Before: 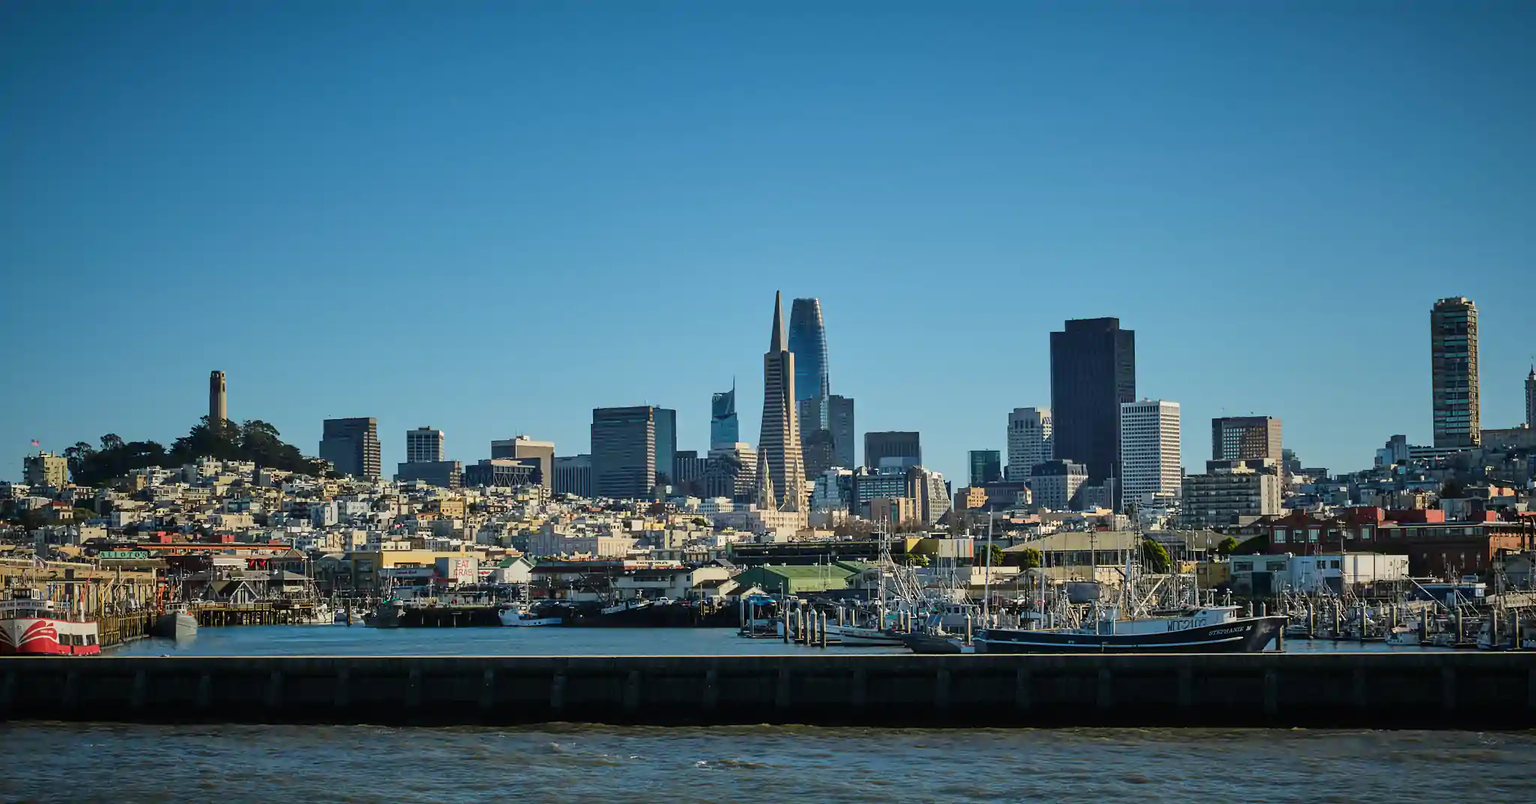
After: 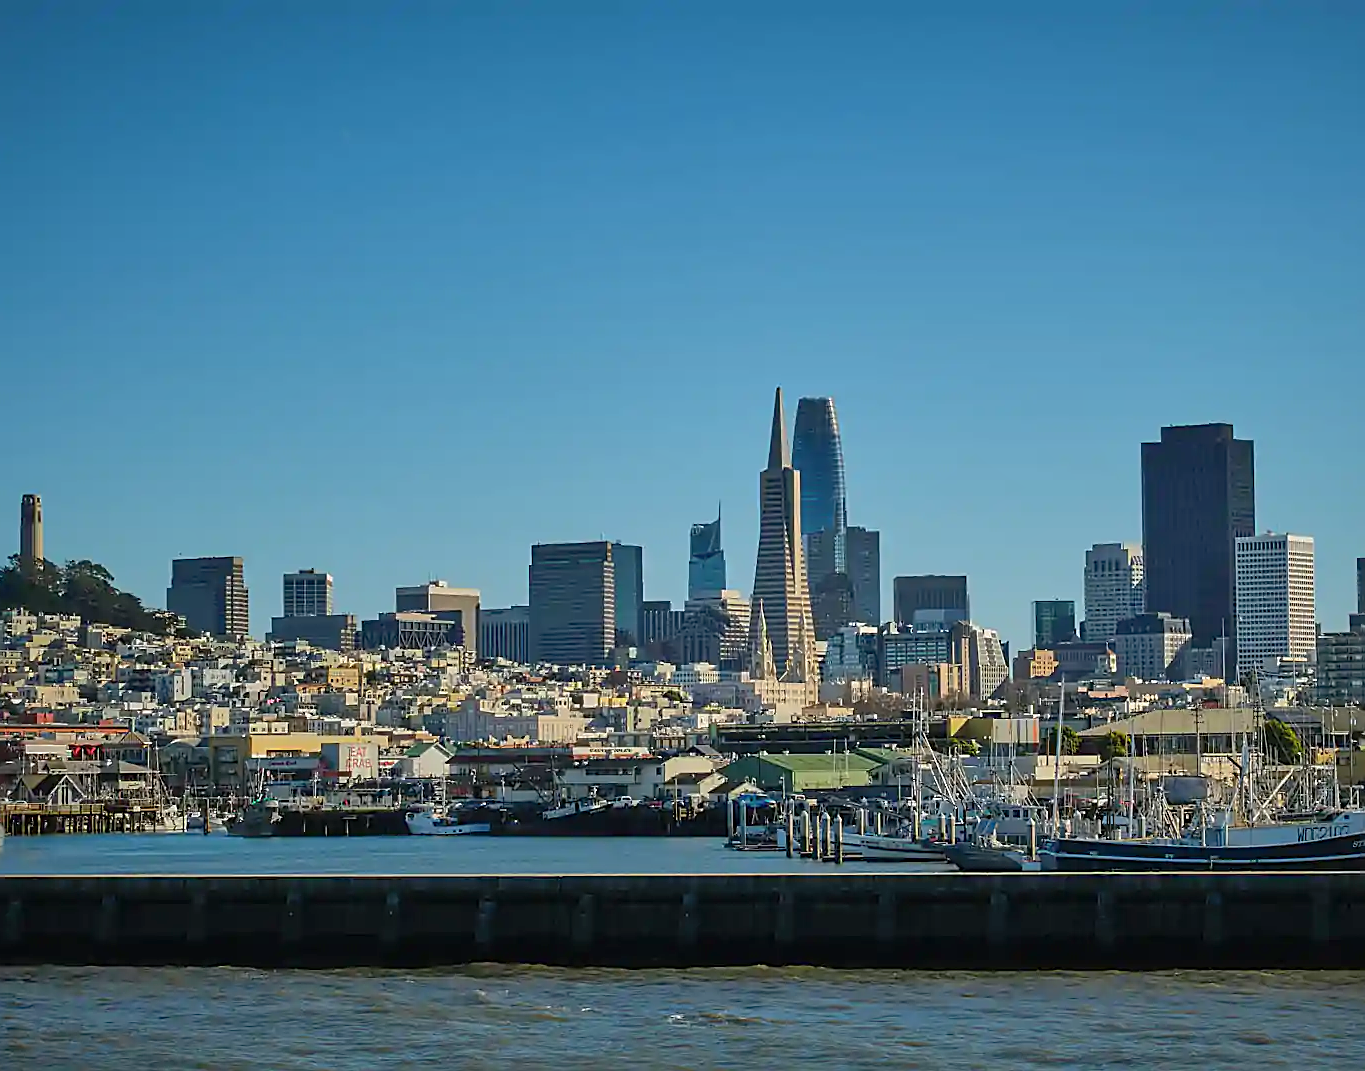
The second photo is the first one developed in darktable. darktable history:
crop and rotate: left 12.648%, right 20.685%
sharpen: on, module defaults
shadows and highlights: on, module defaults
